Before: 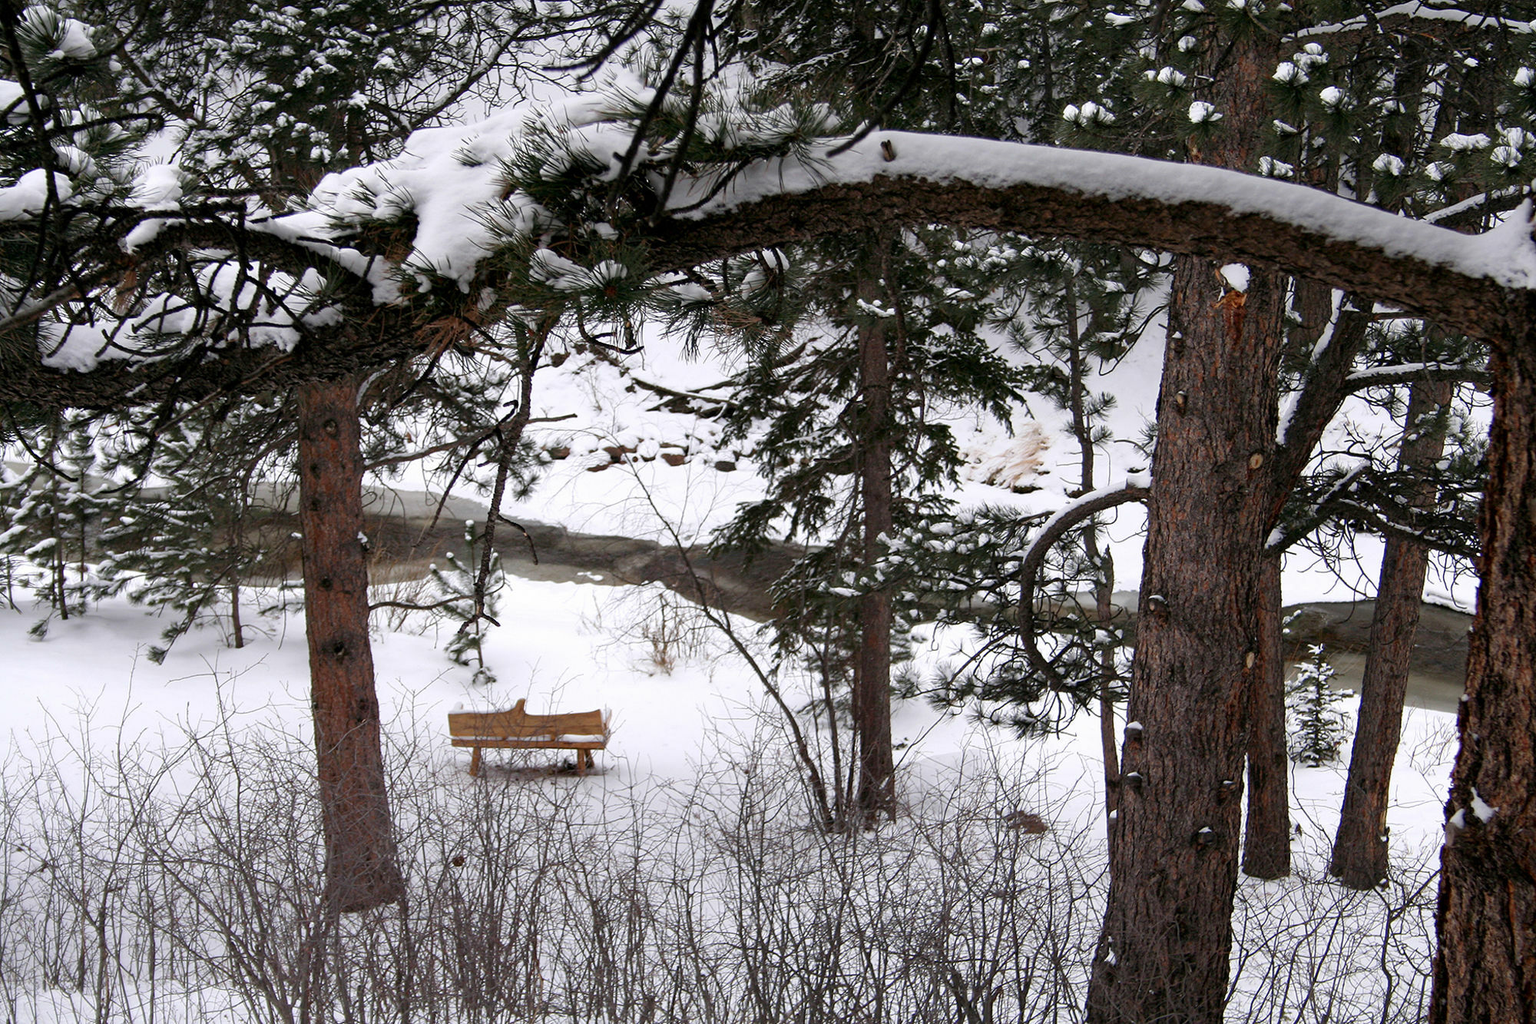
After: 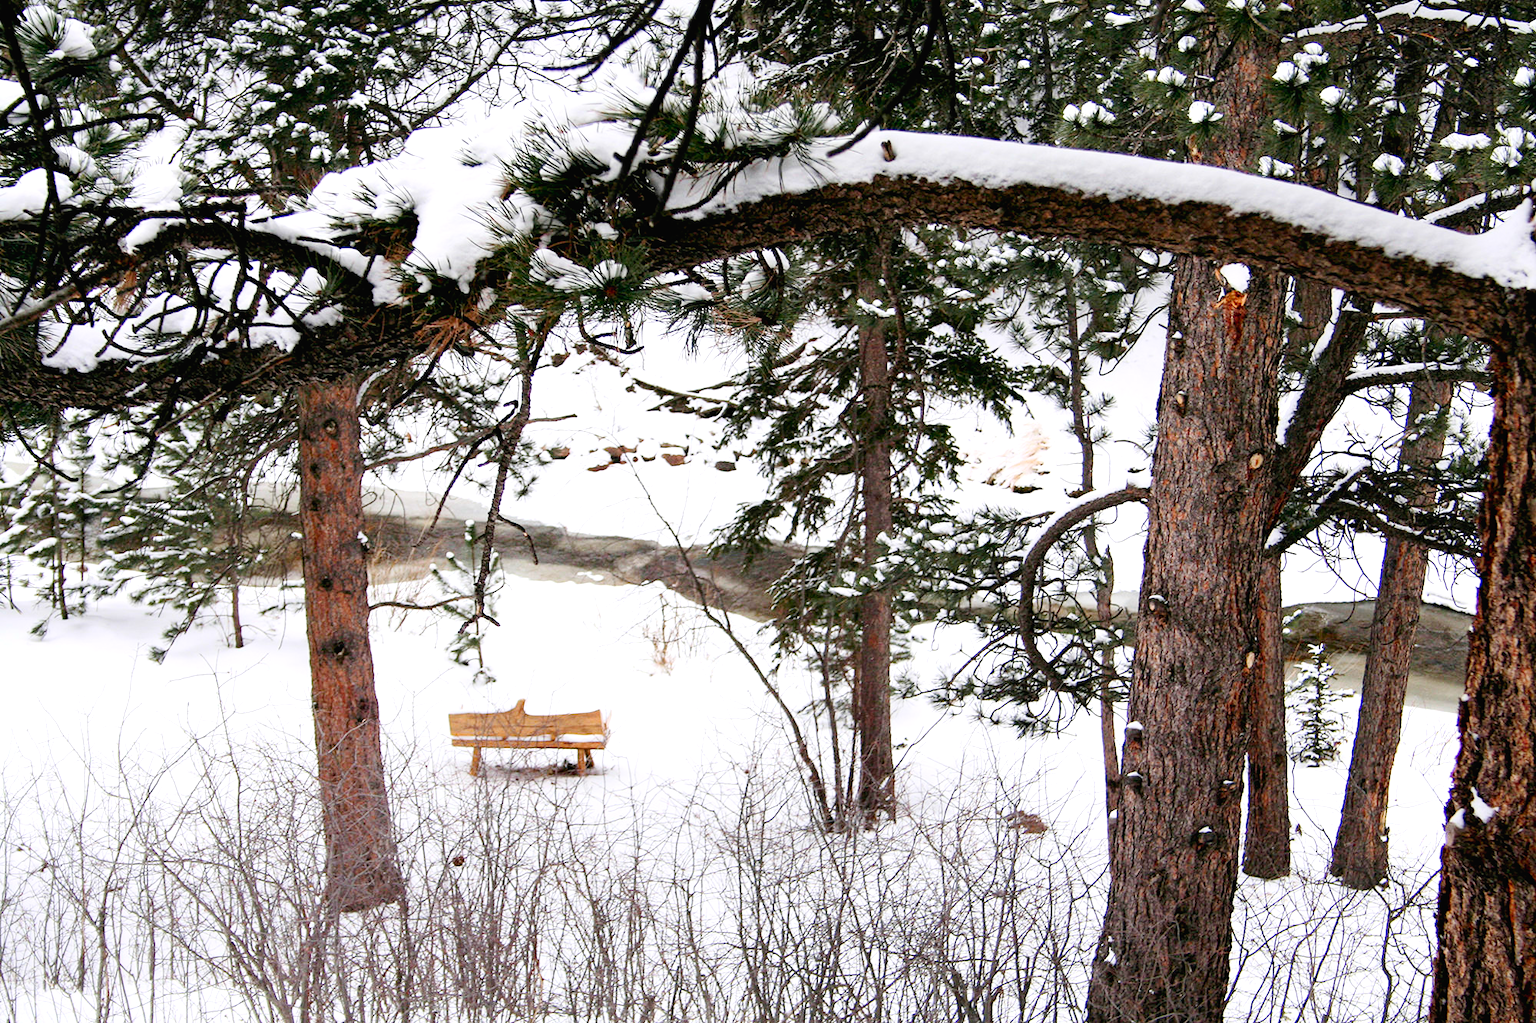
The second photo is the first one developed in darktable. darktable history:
contrast brightness saturation: contrast 0.2, brightness 0.164, saturation 0.216
exposure: exposure 0.559 EV, compensate highlight preservation false
tone curve: curves: ch0 [(0, 0.013) (0.054, 0.018) (0.205, 0.197) (0.289, 0.309) (0.382, 0.437) (0.475, 0.552) (0.666, 0.743) (0.791, 0.85) (1, 0.998)]; ch1 [(0, 0) (0.394, 0.338) (0.449, 0.404) (0.499, 0.498) (0.526, 0.528) (0.543, 0.564) (0.589, 0.633) (0.66, 0.687) (0.783, 0.804) (1, 1)]; ch2 [(0, 0) (0.304, 0.31) (0.403, 0.399) (0.441, 0.421) (0.474, 0.466) (0.498, 0.496) (0.524, 0.538) (0.555, 0.584) (0.633, 0.665) (0.7, 0.711) (1, 1)], preserve colors none
